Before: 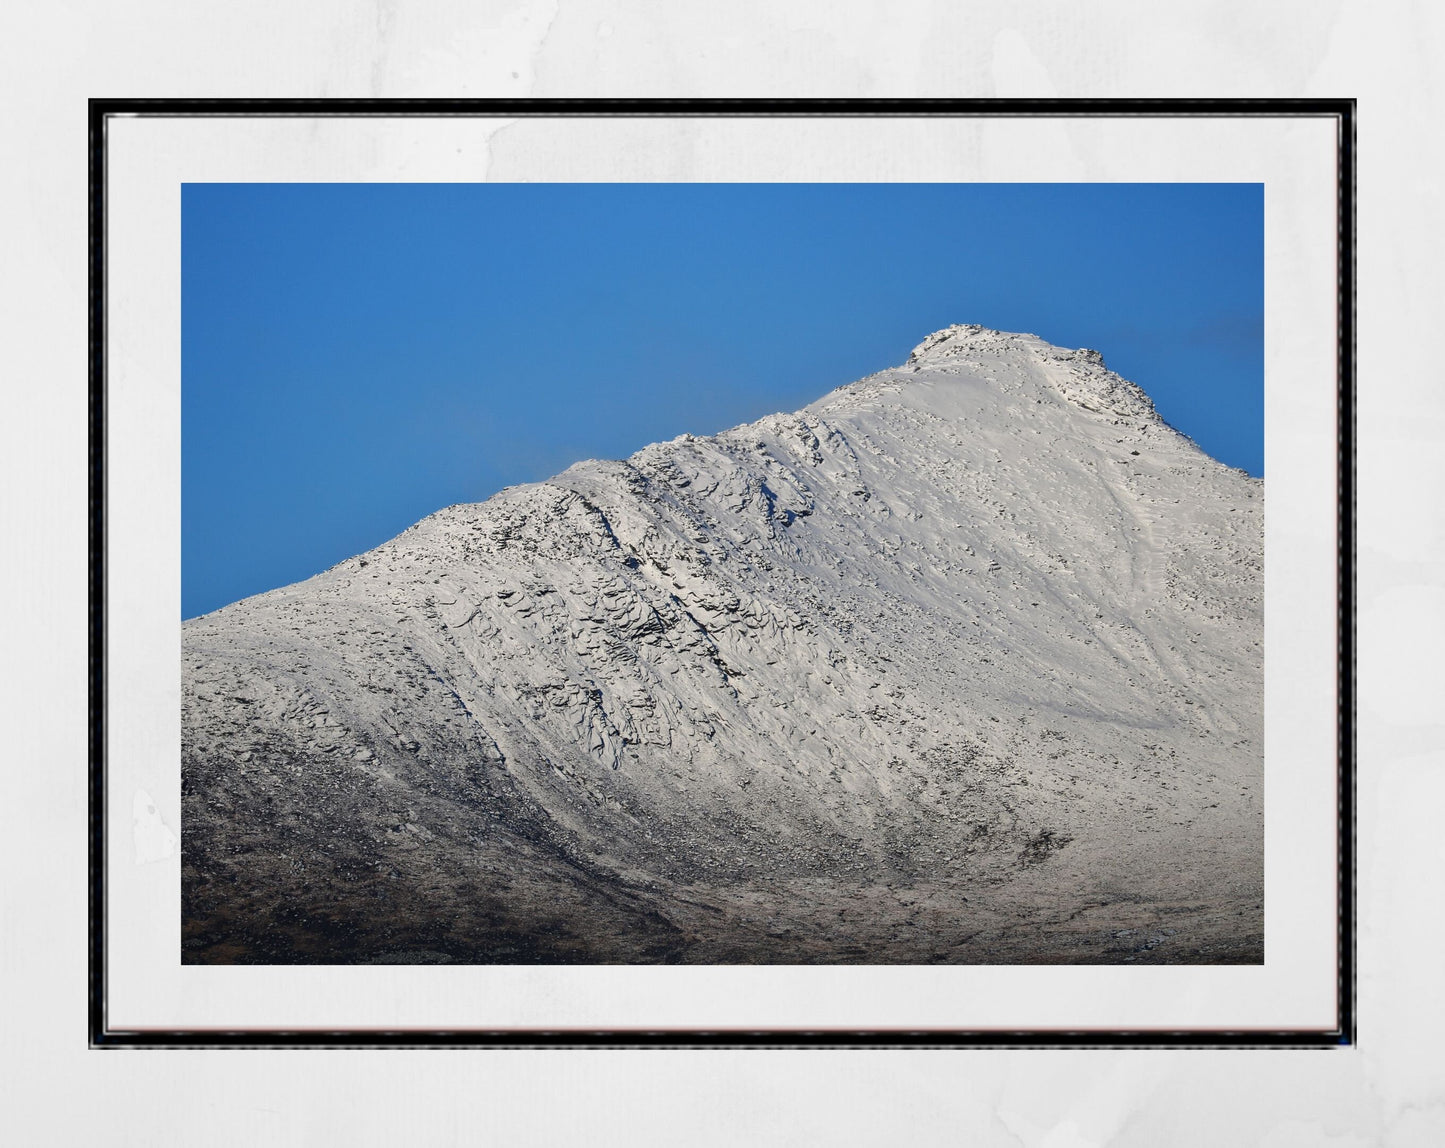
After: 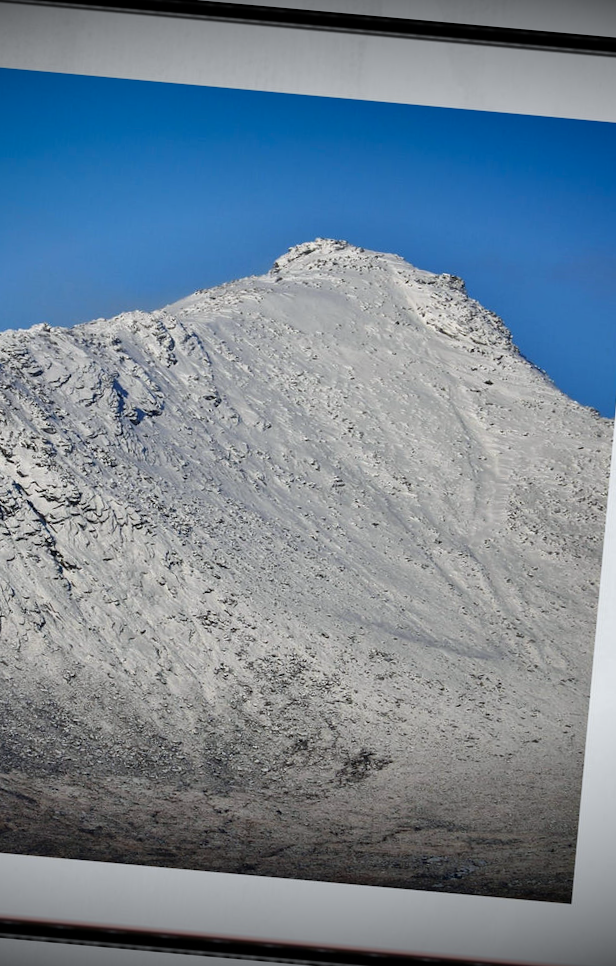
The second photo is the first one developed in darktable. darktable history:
rotate and perspective: rotation 5.12°, automatic cropping off
vignetting: fall-off start 98.29%, fall-off radius 100%, brightness -1, saturation 0.5, width/height ratio 1.428
crop: left 45.721%, top 13.393%, right 14.118%, bottom 10.01%
shadows and highlights: shadows 49, highlights -41, soften with gaussian
white balance: red 0.982, blue 1.018
